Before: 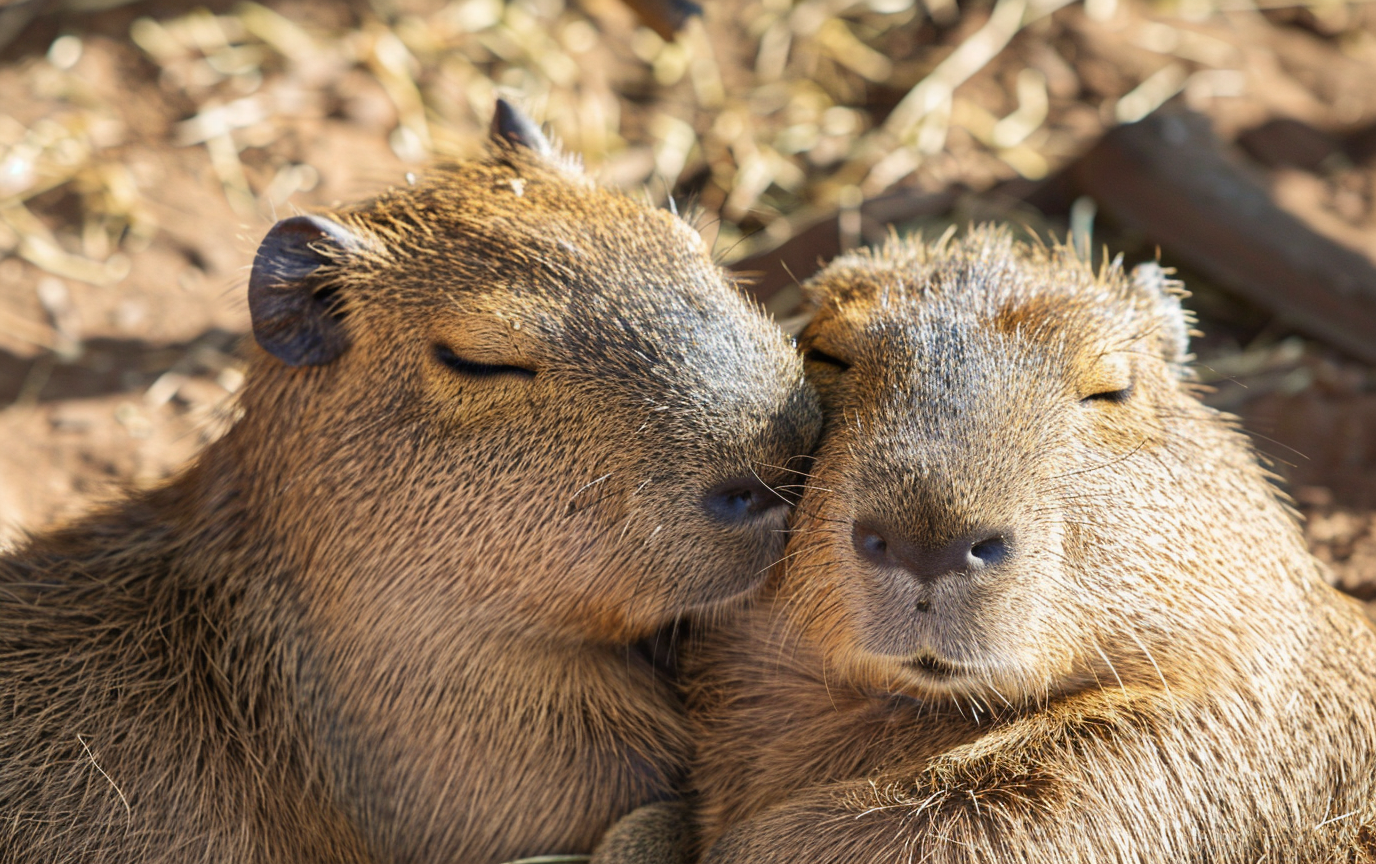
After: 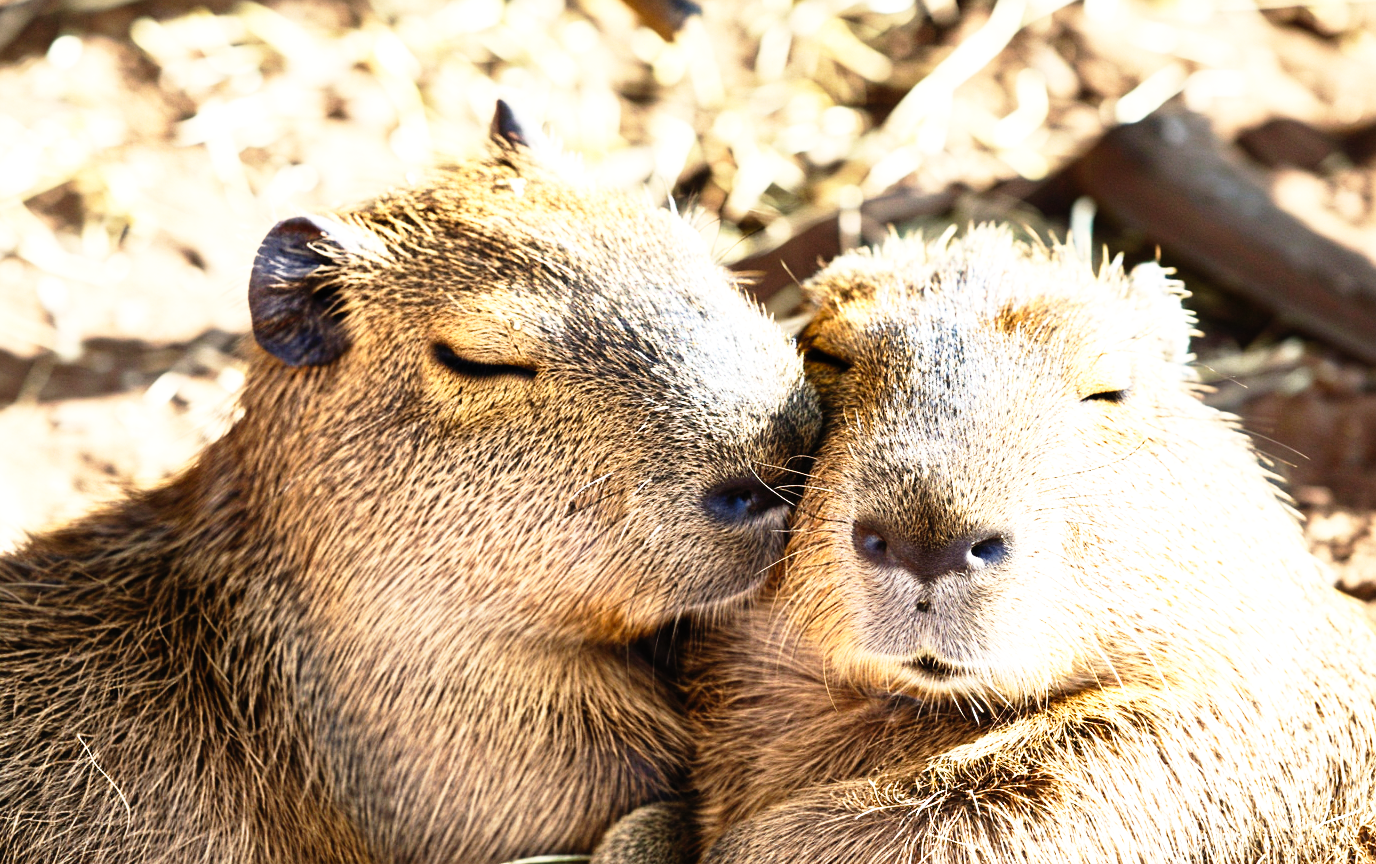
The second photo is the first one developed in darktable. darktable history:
base curve: curves: ch0 [(0, 0) (0.012, 0.01) (0.073, 0.168) (0.31, 0.711) (0.645, 0.957) (1, 1)], preserve colors none
tone equalizer: -8 EV -0.718 EV, -7 EV -0.678 EV, -6 EV -0.633 EV, -5 EV -0.42 EV, -3 EV 0.385 EV, -2 EV 0.6 EV, -1 EV 0.692 EV, +0 EV 0.78 EV, edges refinement/feathering 500, mask exposure compensation -1.57 EV, preserve details no
